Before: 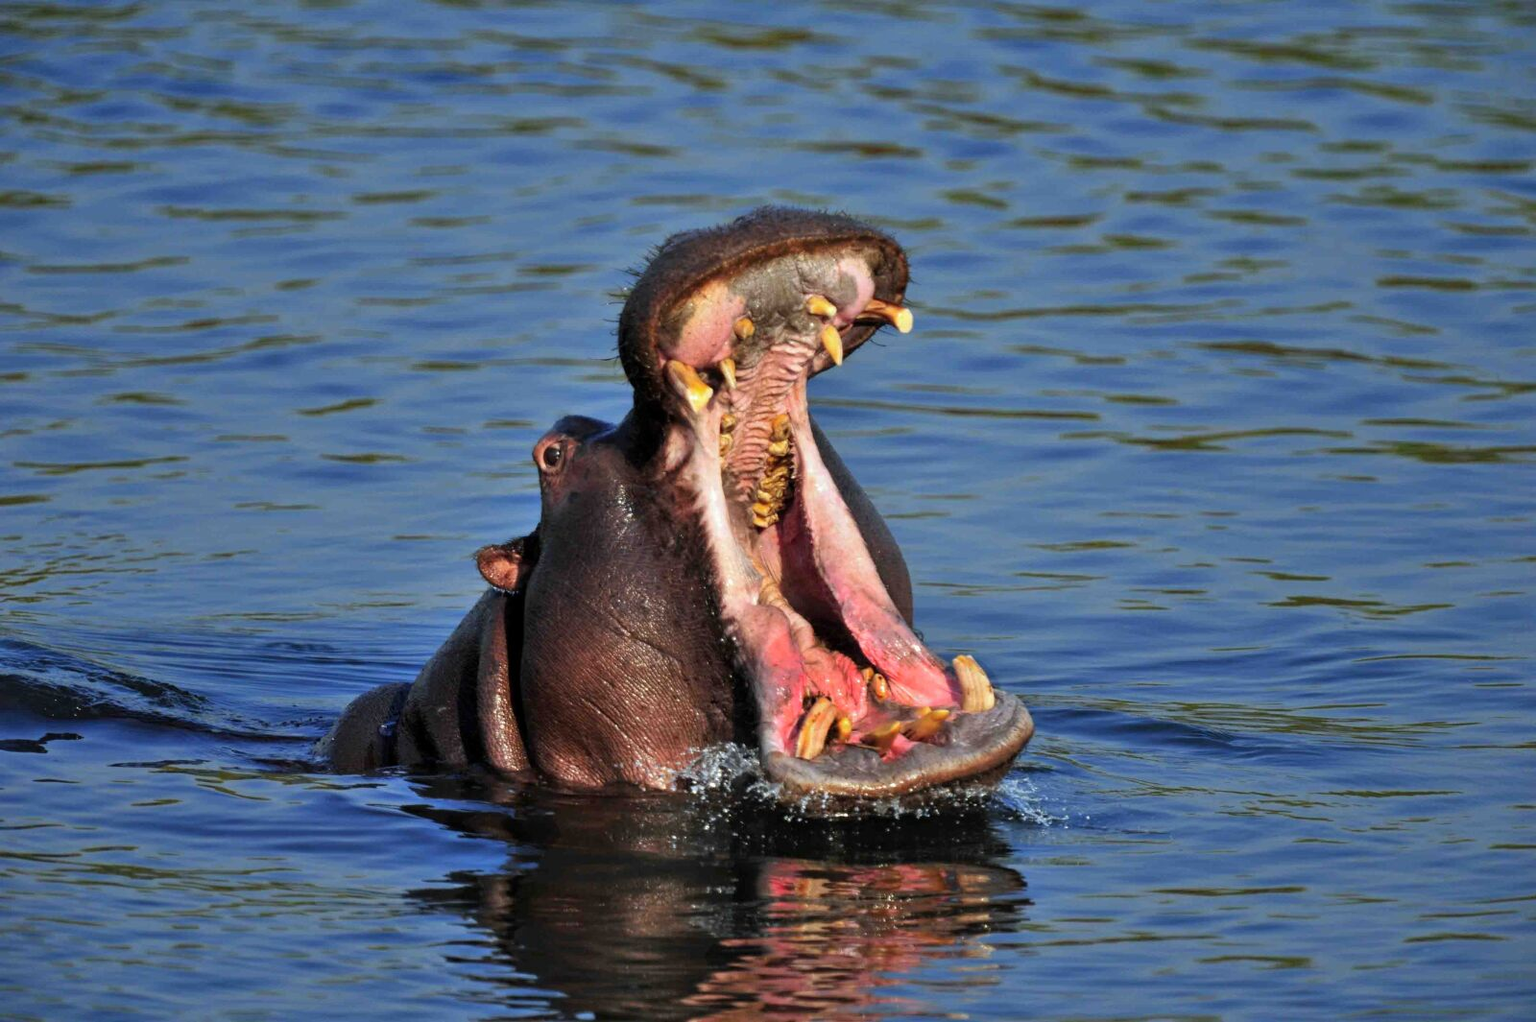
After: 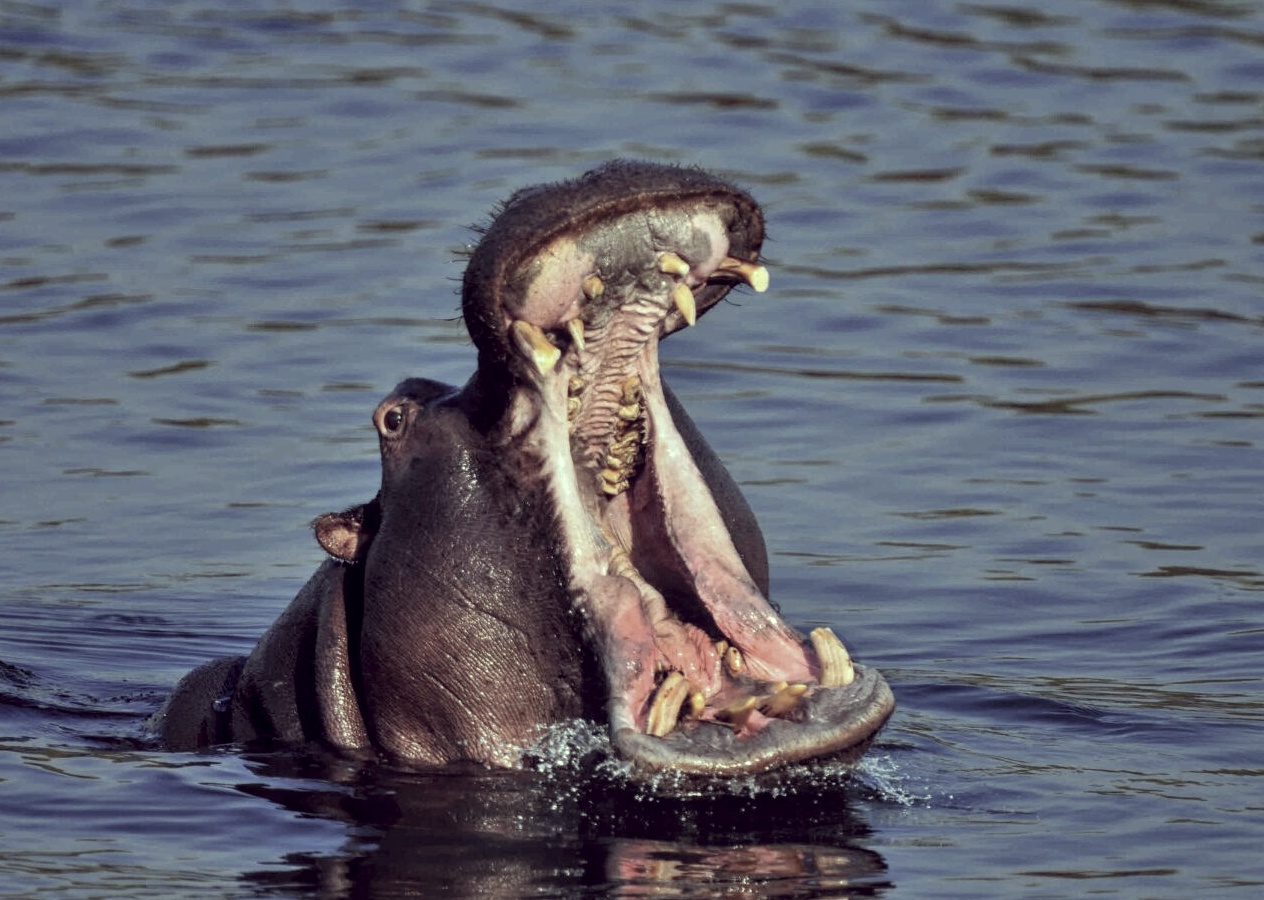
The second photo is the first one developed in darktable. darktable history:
crop: left 11.423%, top 5.245%, right 9.566%, bottom 10.188%
color correction: highlights a* -20.72, highlights b* 20.36, shadows a* 19.69, shadows b* -20.15, saturation 0.46
local contrast: on, module defaults
